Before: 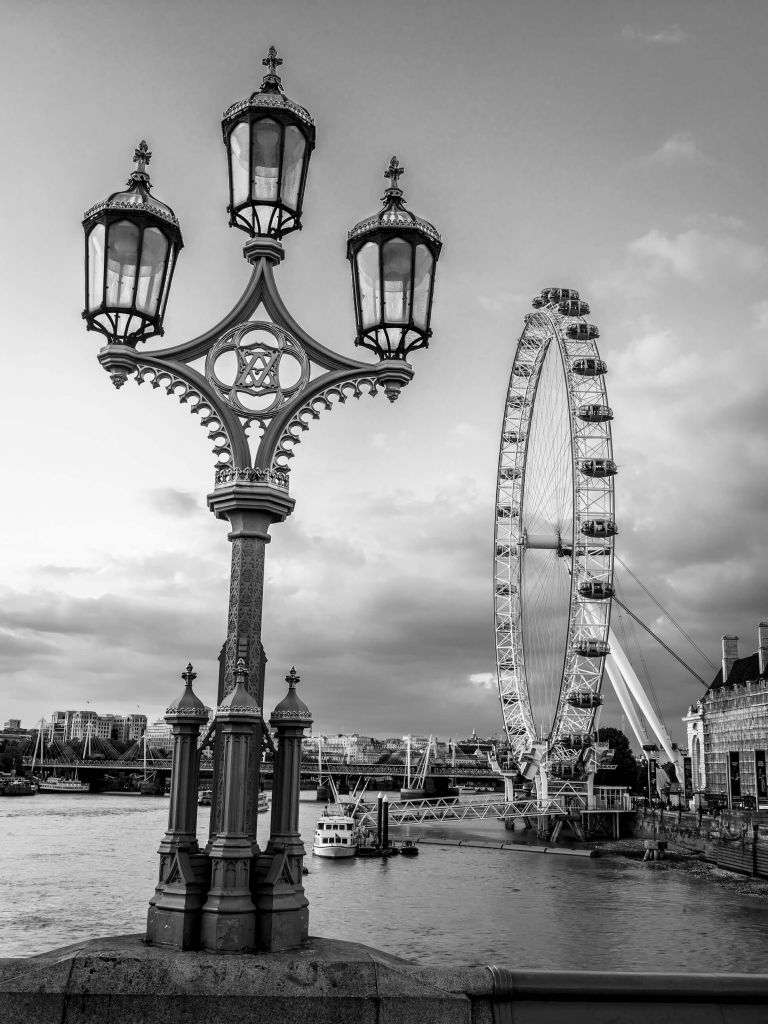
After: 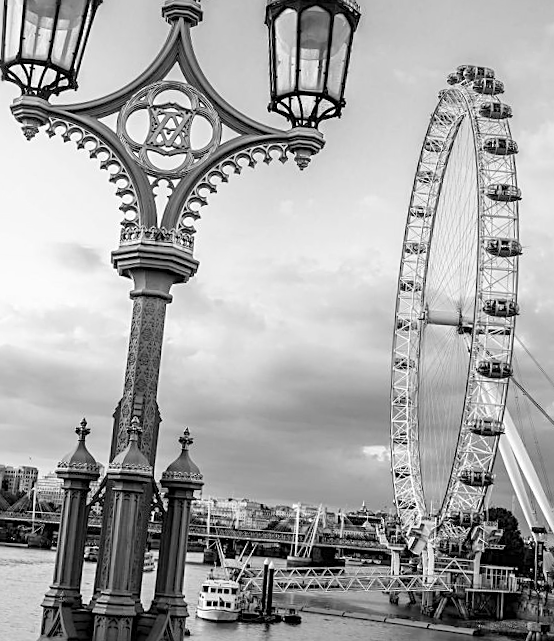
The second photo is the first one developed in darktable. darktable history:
contrast brightness saturation: brightness 0.15
crop and rotate: angle -3.37°, left 9.79%, top 20.73%, right 12.42%, bottom 11.82%
sharpen: on, module defaults
